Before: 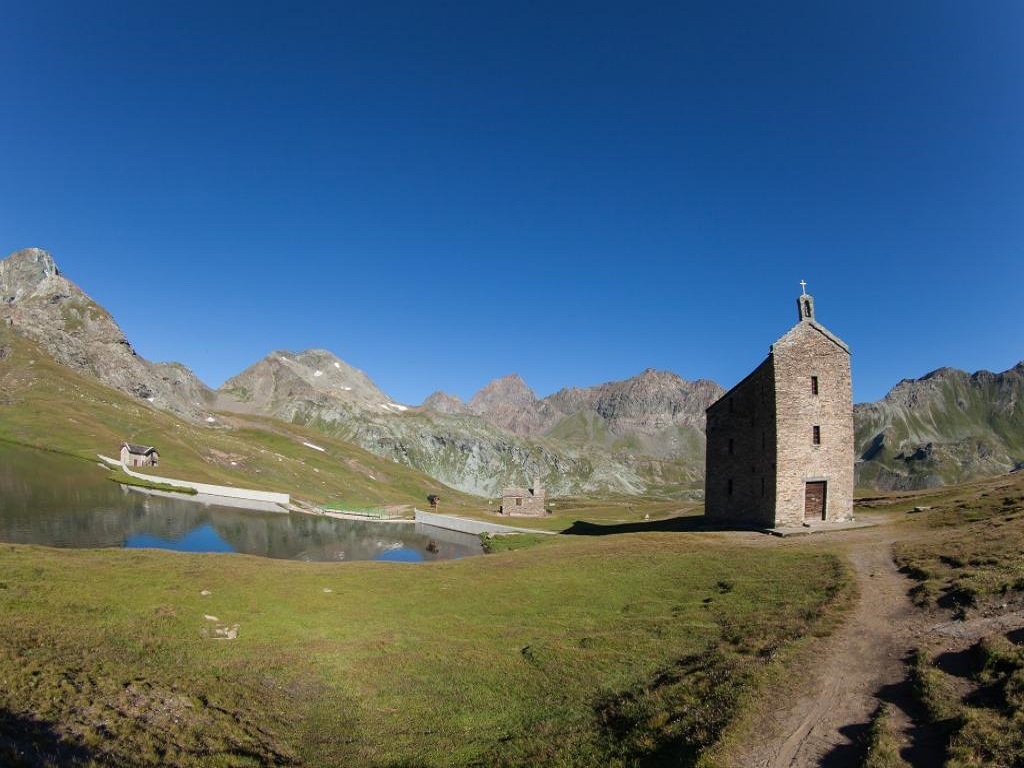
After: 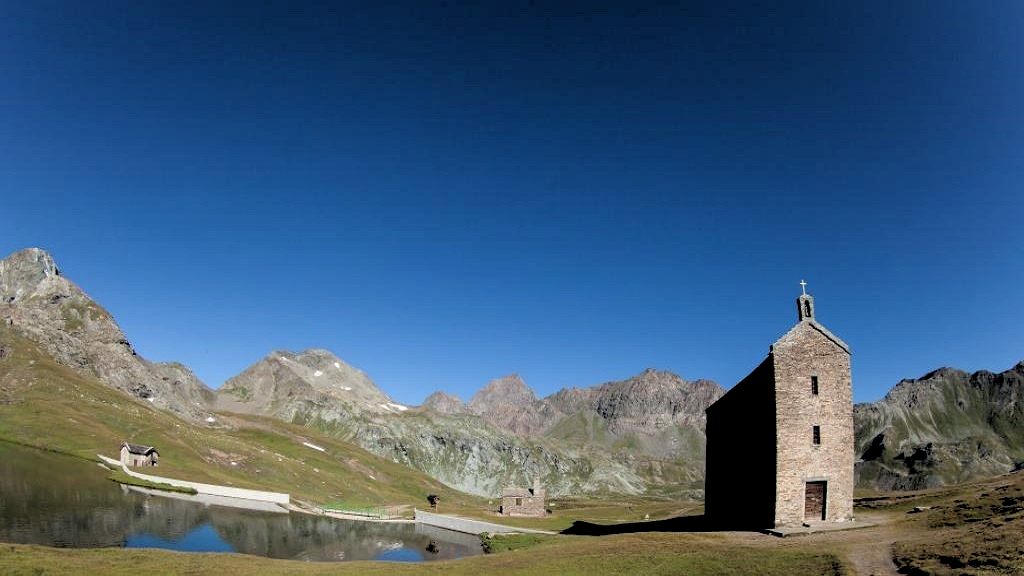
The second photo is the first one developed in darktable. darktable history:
crop: bottom 24.988%
rgb levels: levels [[0.034, 0.472, 0.904], [0, 0.5, 1], [0, 0.5, 1]]
